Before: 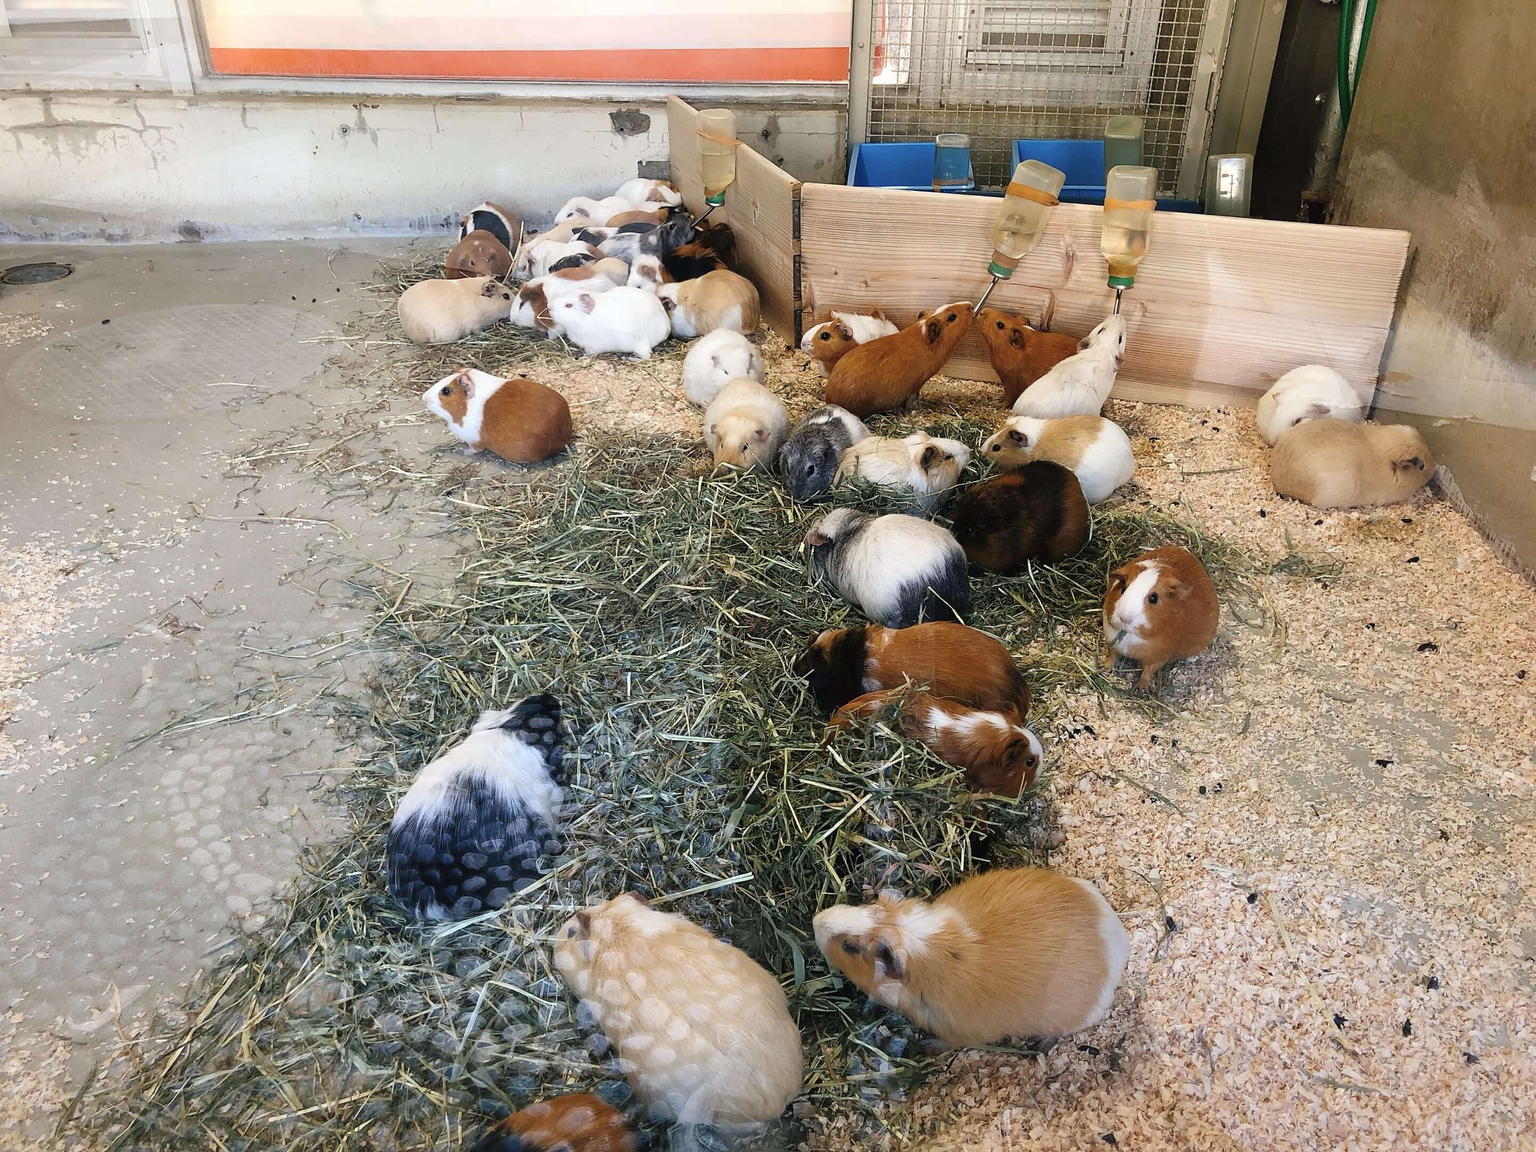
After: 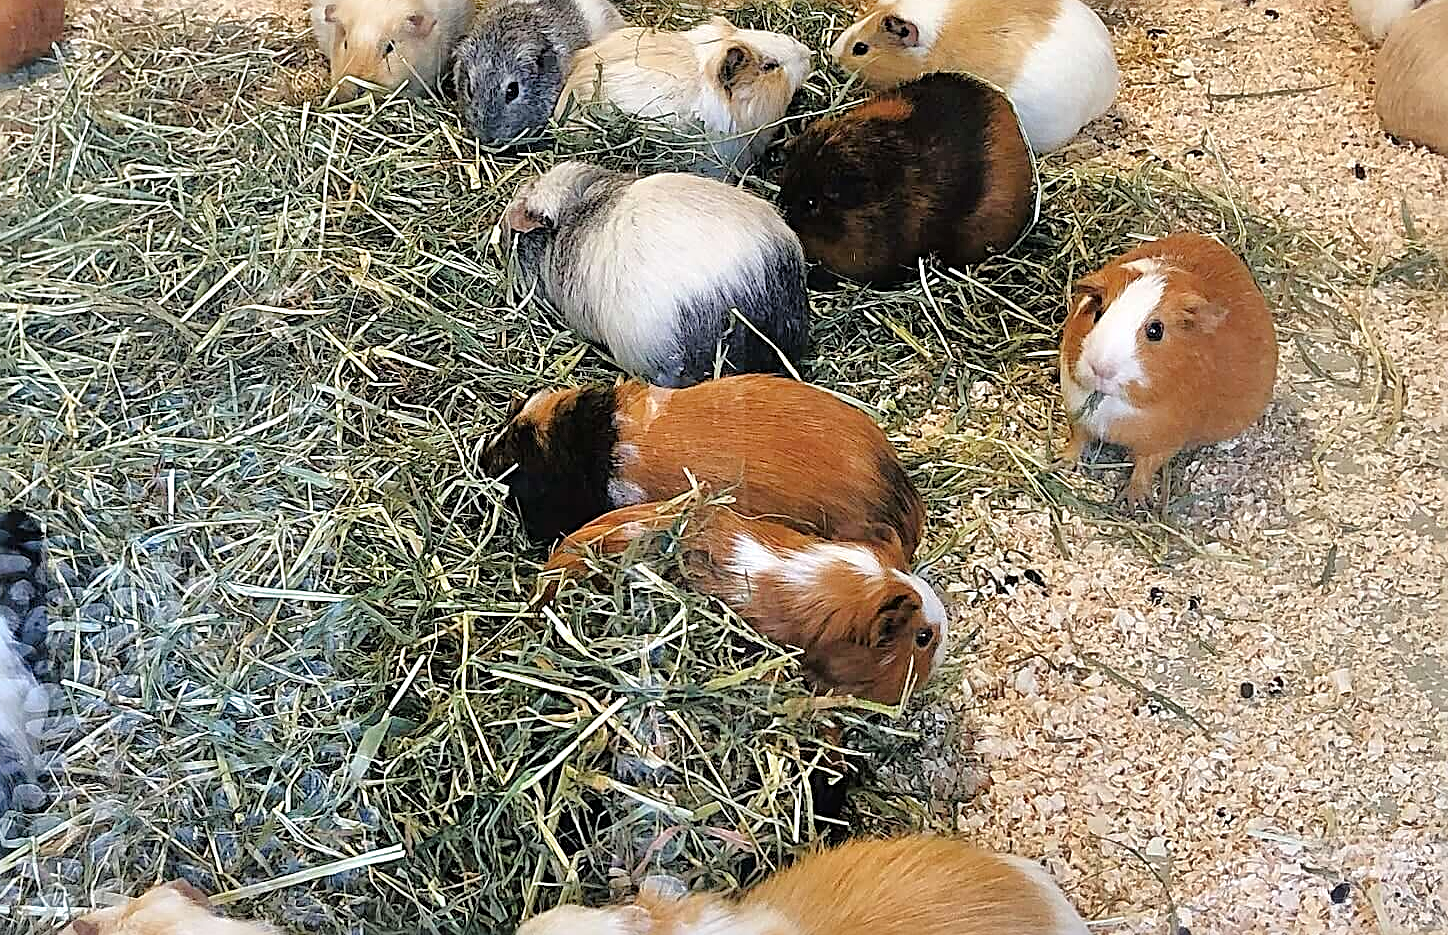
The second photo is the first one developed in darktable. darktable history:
sharpen: radius 2.817, amount 0.715
crop: left 35.03%, top 36.625%, right 14.663%, bottom 20.057%
tone equalizer: -7 EV 0.15 EV, -6 EV 0.6 EV, -5 EV 1.15 EV, -4 EV 1.33 EV, -3 EV 1.15 EV, -2 EV 0.6 EV, -1 EV 0.15 EV, mask exposure compensation -0.5 EV
